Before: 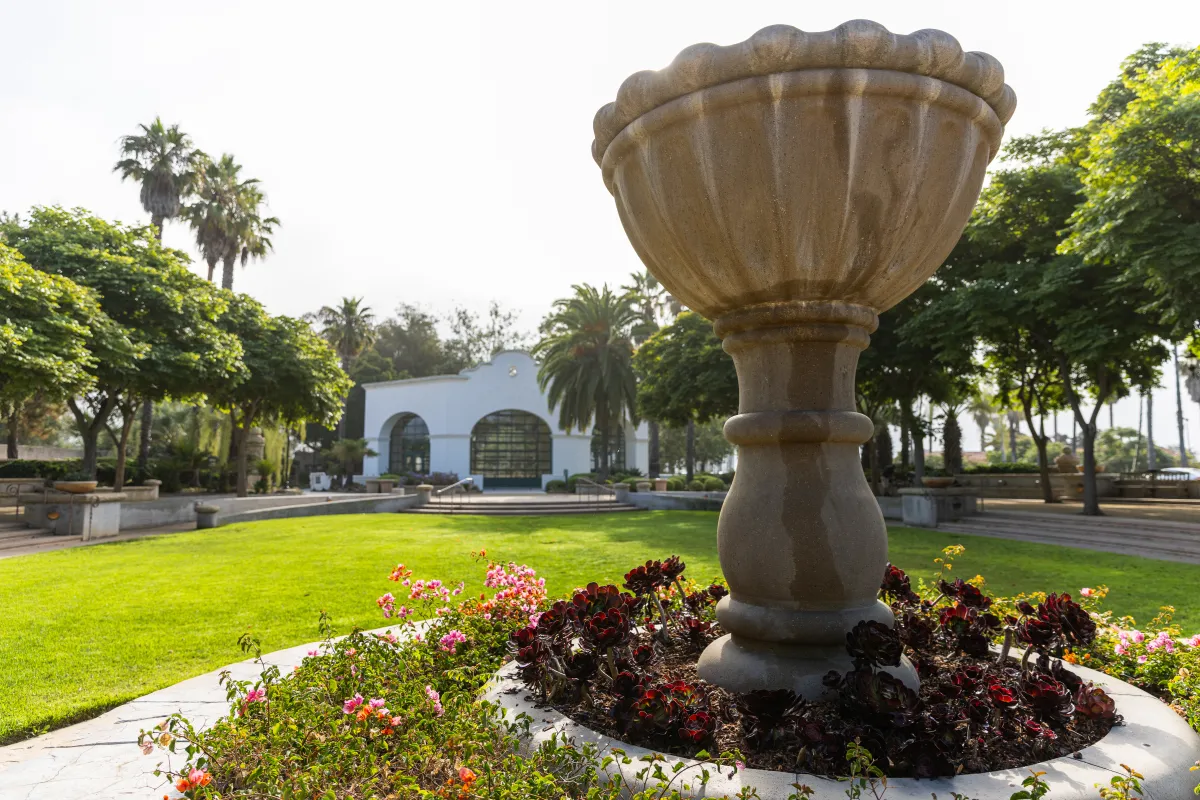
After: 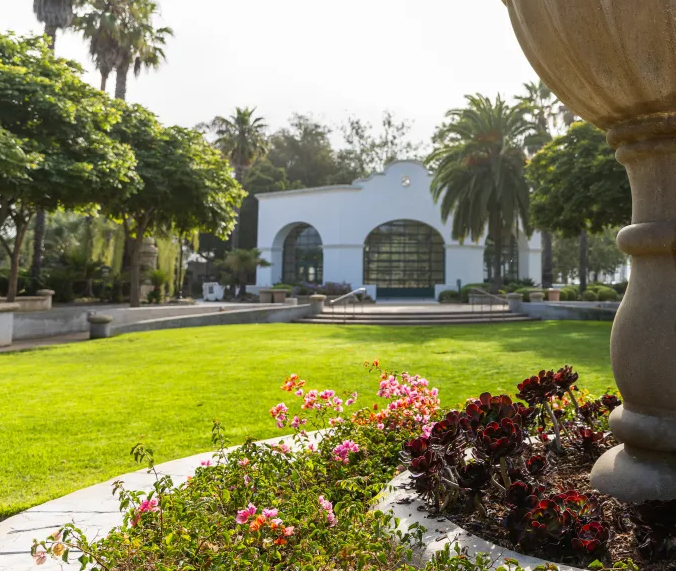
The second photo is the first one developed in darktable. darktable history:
tone equalizer: on, module defaults
crop: left 8.966%, top 23.852%, right 34.699%, bottom 4.703%
white balance: red 1, blue 1
